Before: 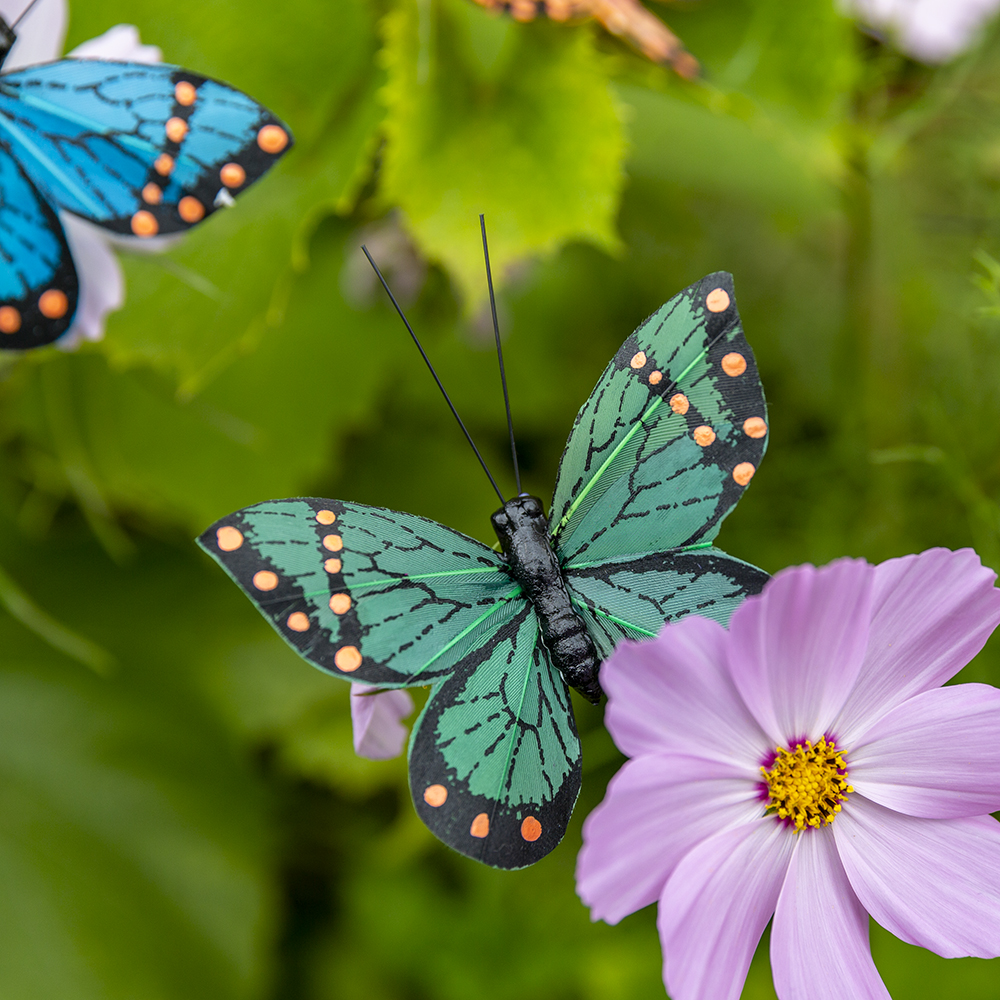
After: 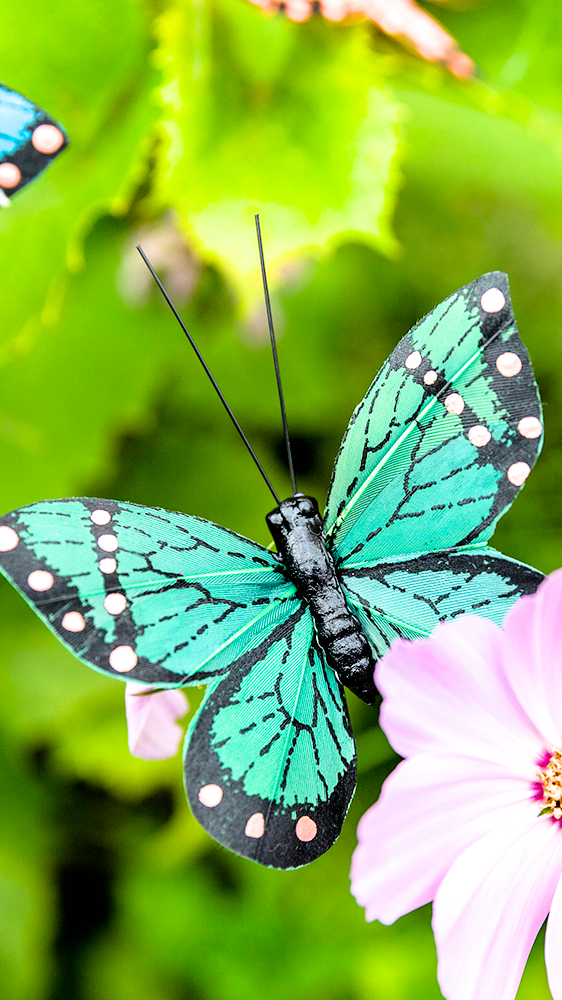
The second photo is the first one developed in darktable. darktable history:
crop and rotate: left 22.516%, right 21.234%
exposure: black level correction 0, exposure 1.45 EV, compensate exposure bias true, compensate highlight preservation false
filmic rgb: black relative exposure -5 EV, white relative exposure 3.2 EV, hardness 3.42, contrast 1.2, highlights saturation mix -30%
